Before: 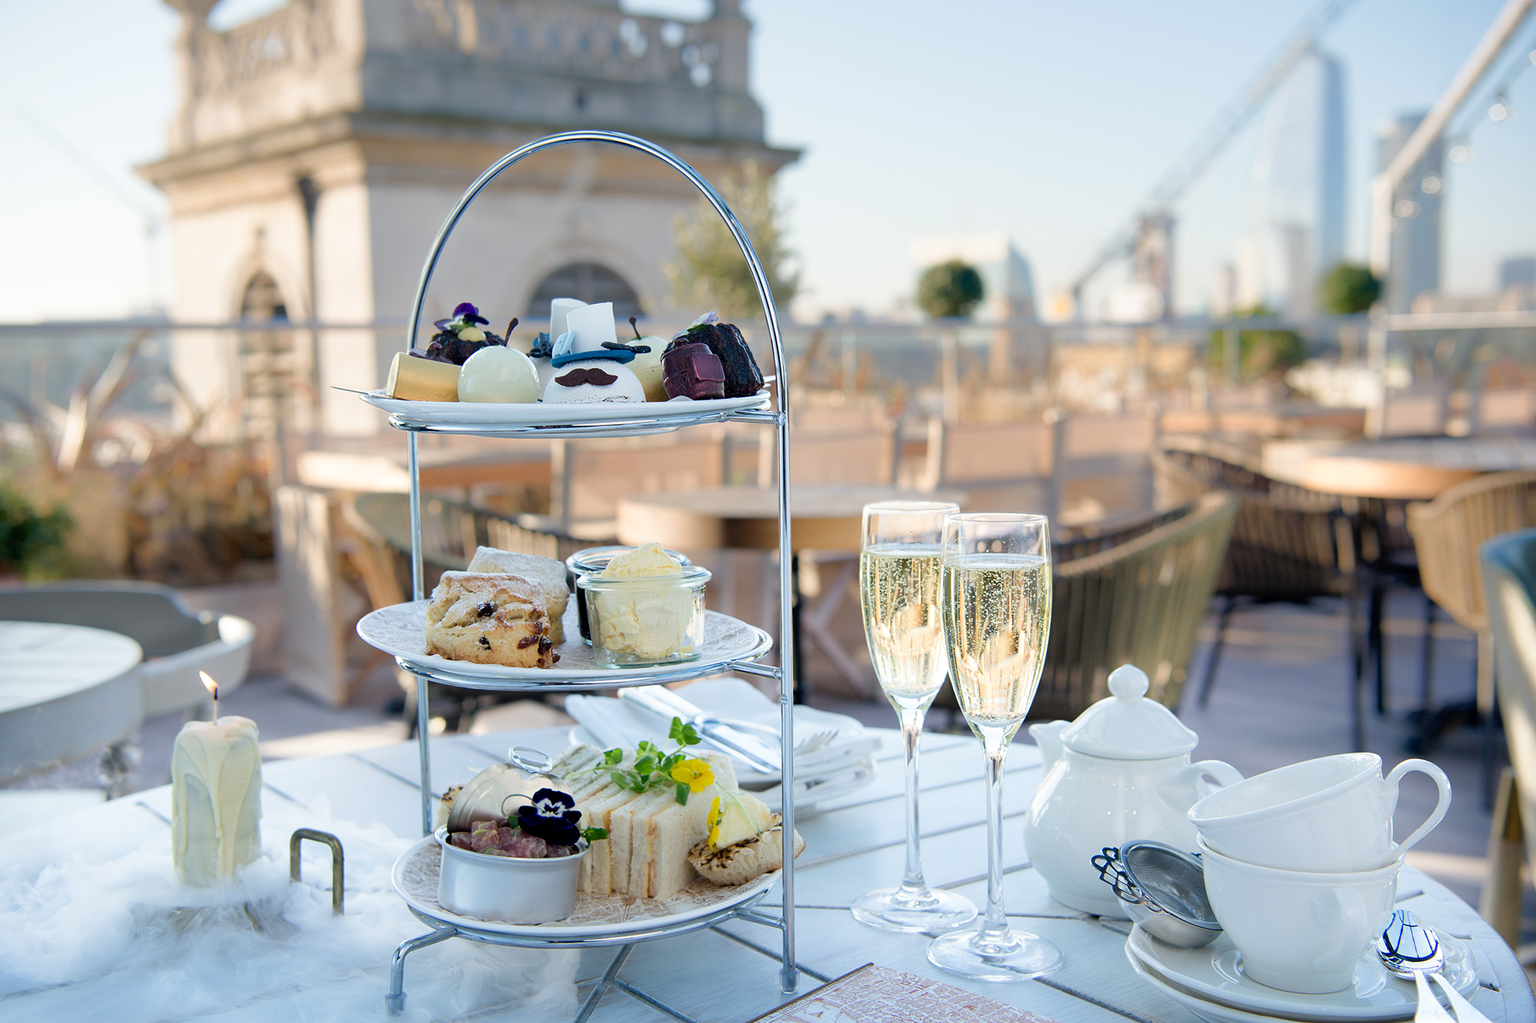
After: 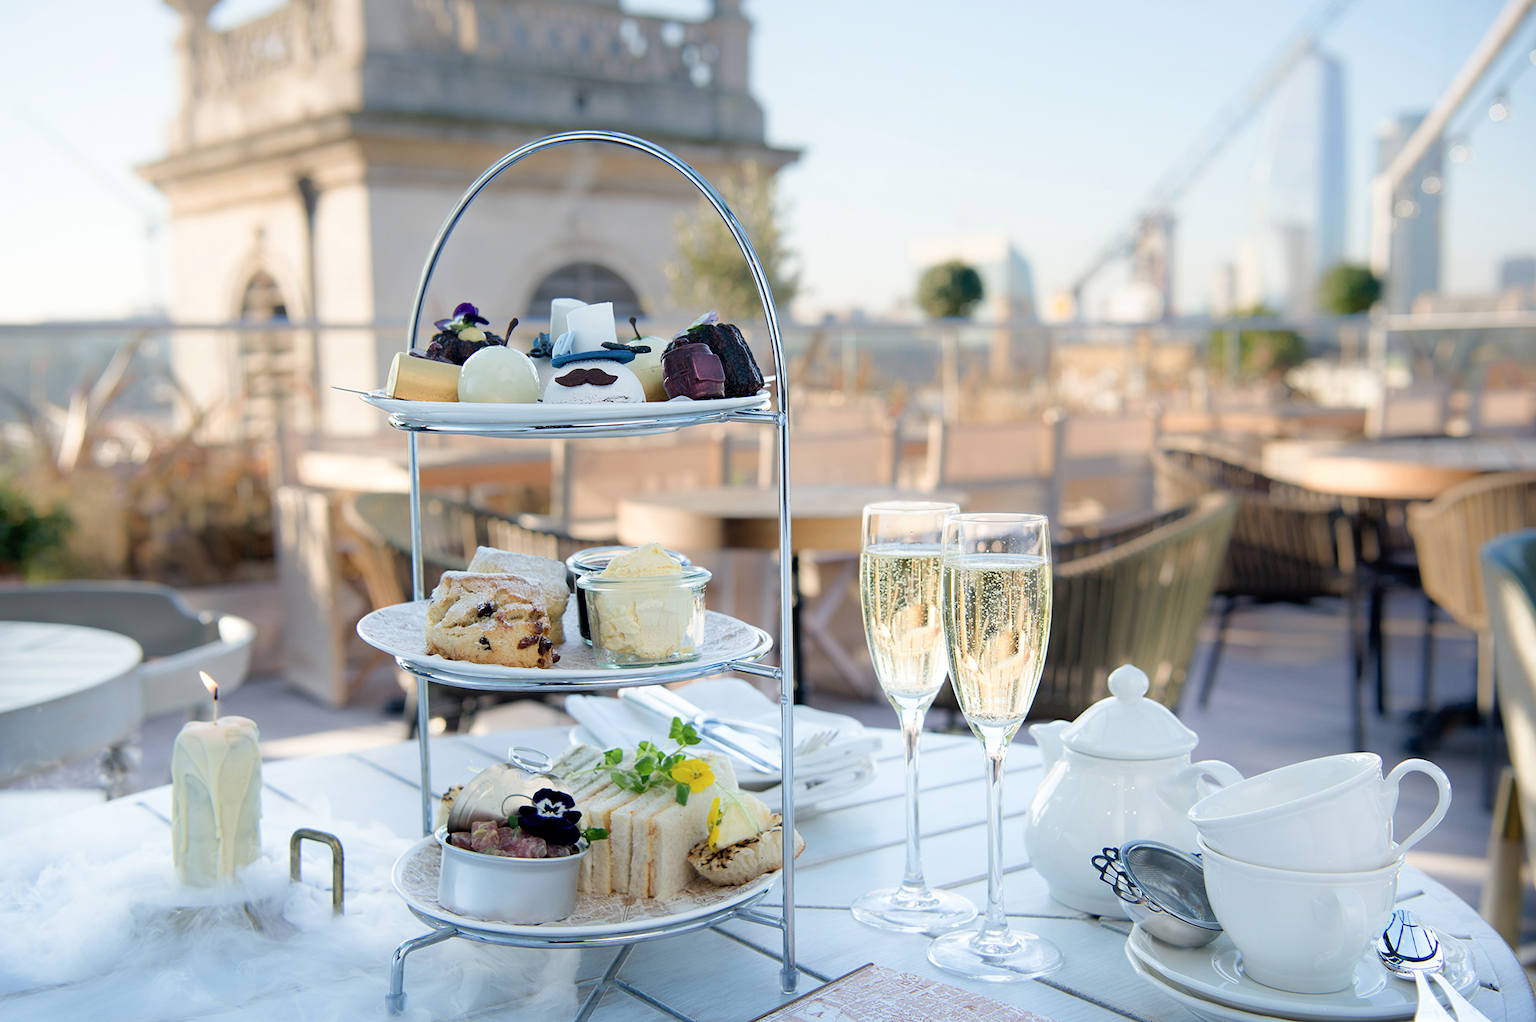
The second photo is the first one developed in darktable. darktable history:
shadows and highlights: radius 93.07, shadows -14.46, white point adjustment 0.23, highlights 31.48, compress 48.23%, highlights color adjustment 52.79%, soften with gaussian
contrast brightness saturation: saturation -0.05
